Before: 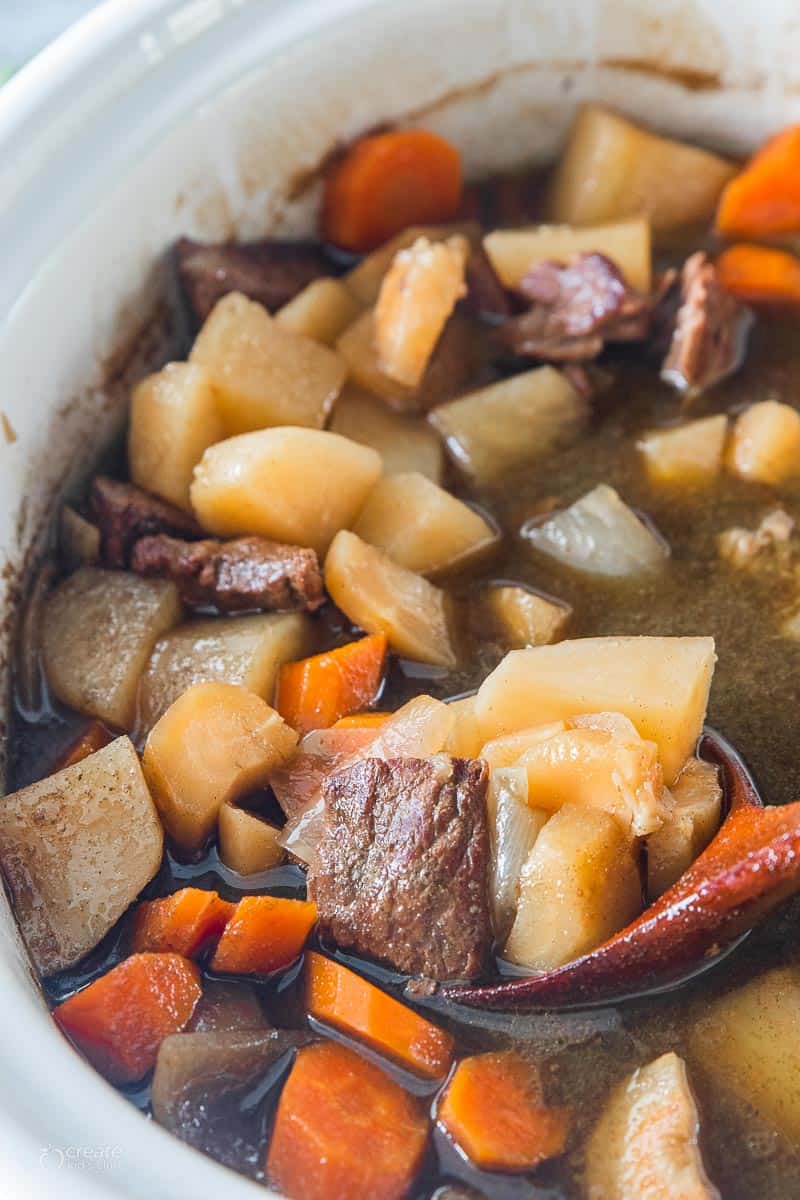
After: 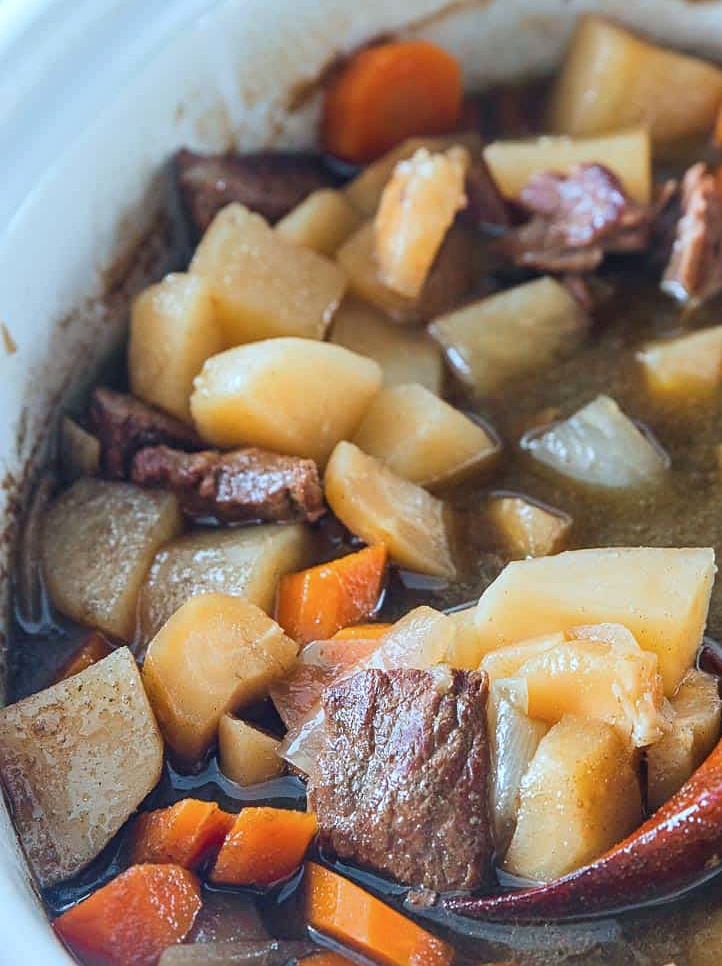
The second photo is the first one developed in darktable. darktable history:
crop: top 7.49%, right 9.717%, bottom 11.943%
sharpen: amount 0.2
color calibration: illuminant Planckian (black body), x 0.375, y 0.373, temperature 4117 K
